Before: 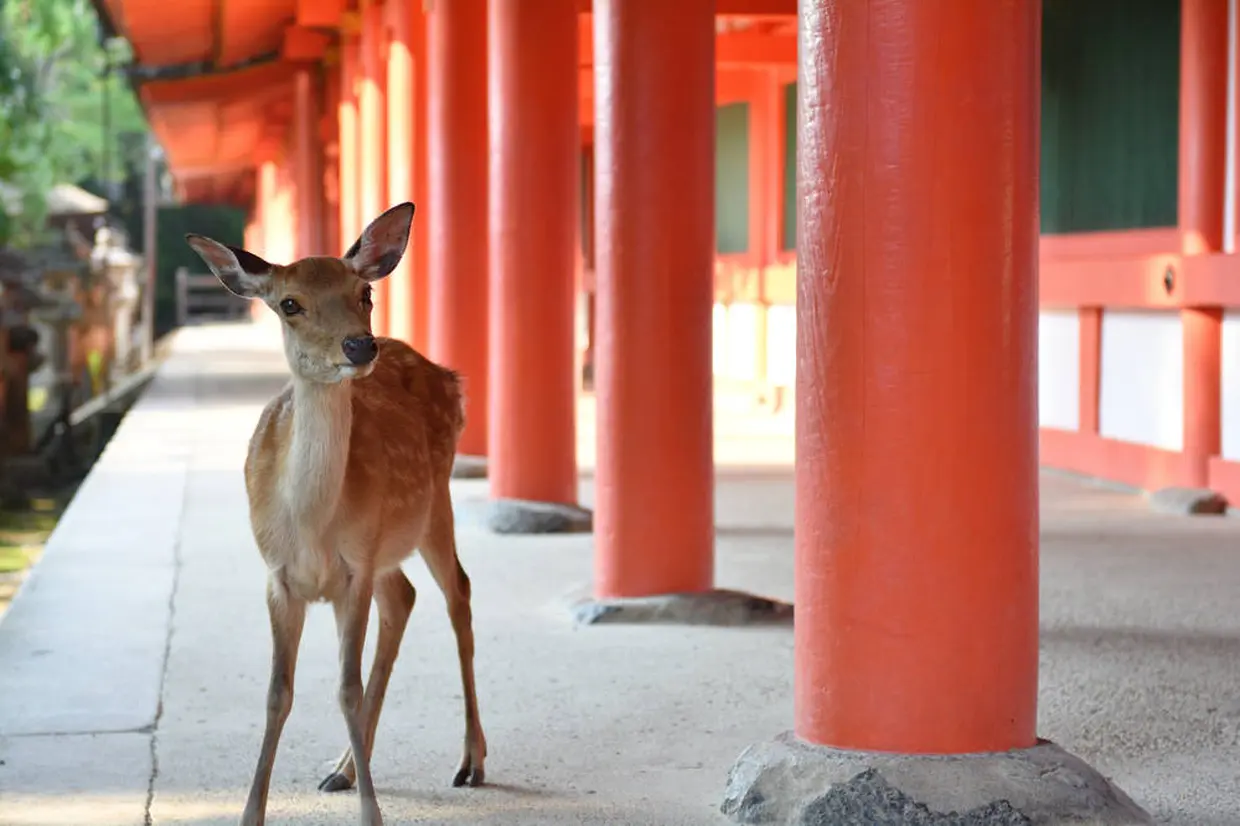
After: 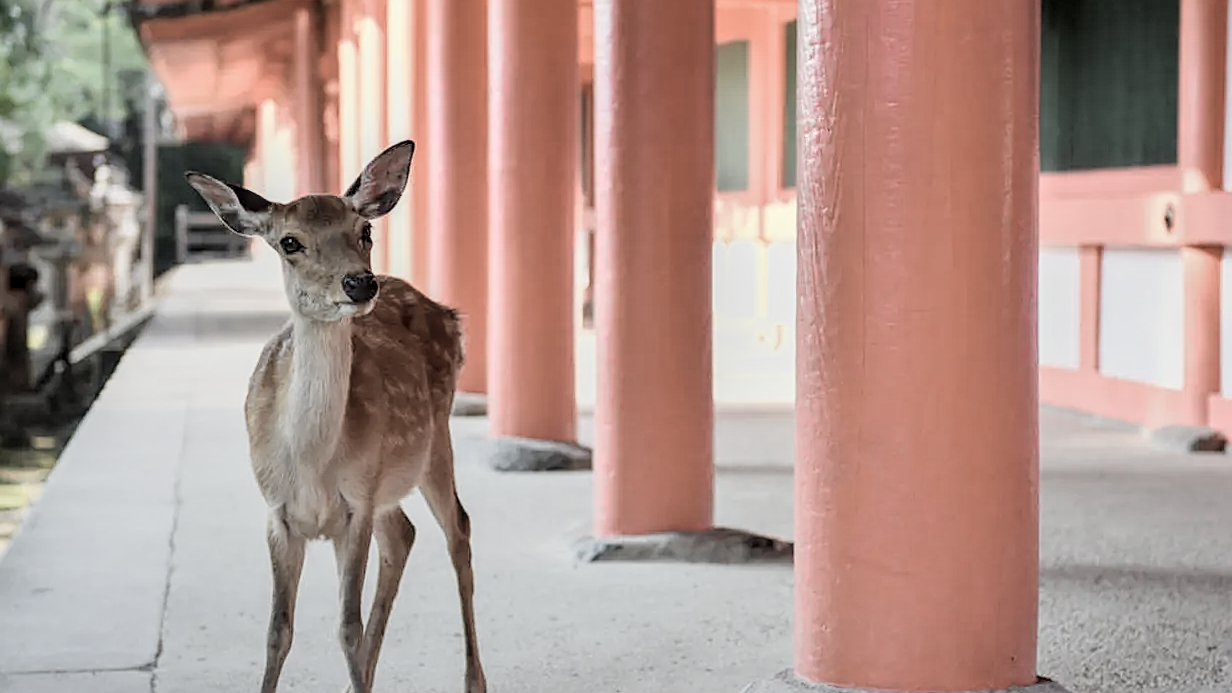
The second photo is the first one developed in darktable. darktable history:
filmic rgb: black relative exposure -7.65 EV, white relative exposure 4.56 EV, hardness 3.61
local contrast: highlights 61%, detail 143%, midtone range 0.428
contrast brightness saturation: contrast 0.05, brightness 0.06, saturation 0.01
color zones: curves: ch0 [(0, 0.6) (0.129, 0.585) (0.193, 0.596) (0.429, 0.5) (0.571, 0.5) (0.714, 0.5) (0.857, 0.5) (1, 0.6)]; ch1 [(0, 0.453) (0.112, 0.245) (0.213, 0.252) (0.429, 0.233) (0.571, 0.231) (0.683, 0.242) (0.857, 0.296) (1, 0.453)]
sharpen: on, module defaults
crop: top 7.625%, bottom 8.027%
